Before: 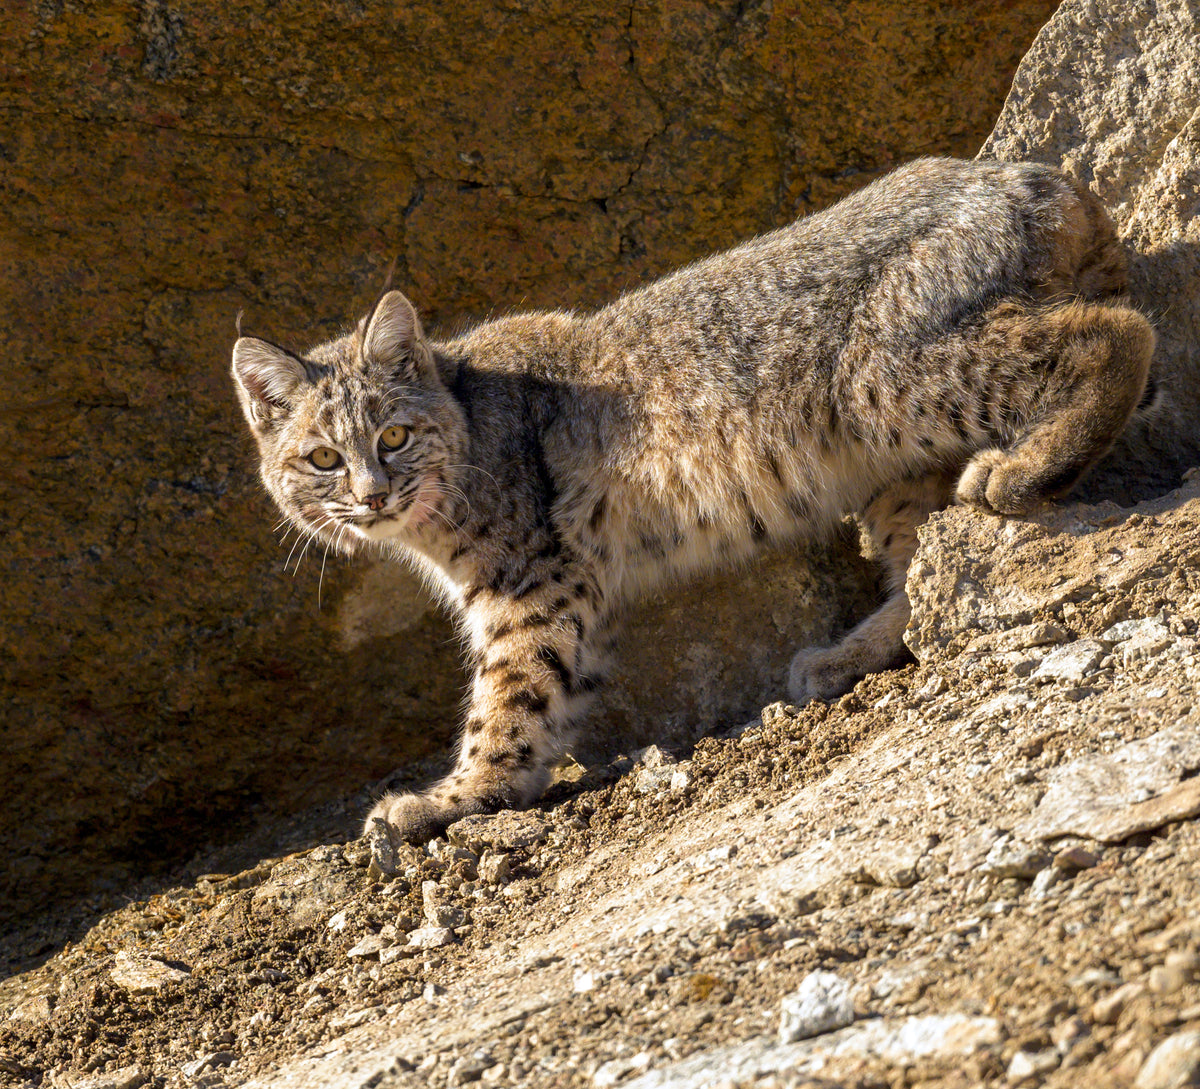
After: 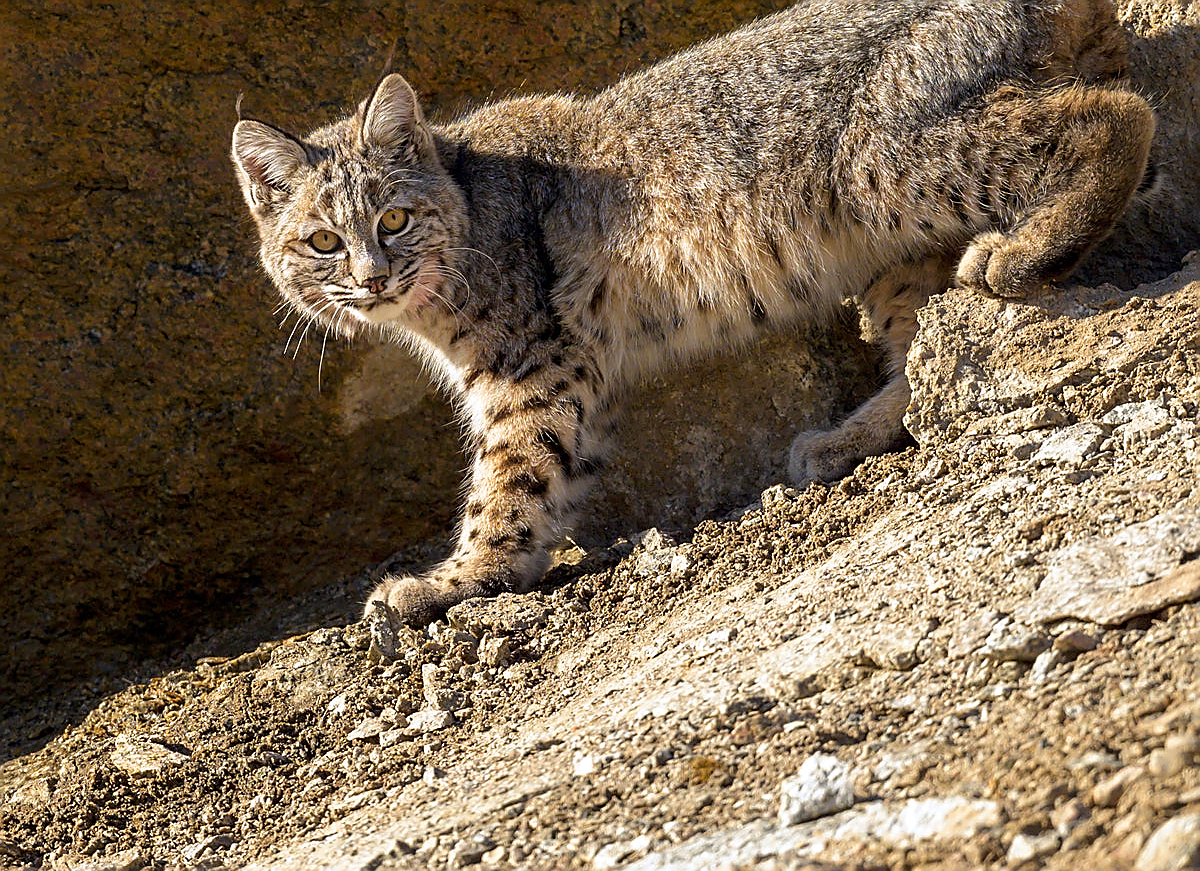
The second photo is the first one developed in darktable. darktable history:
crop and rotate: top 19.998%
sharpen: radius 1.4, amount 1.25, threshold 0.7
